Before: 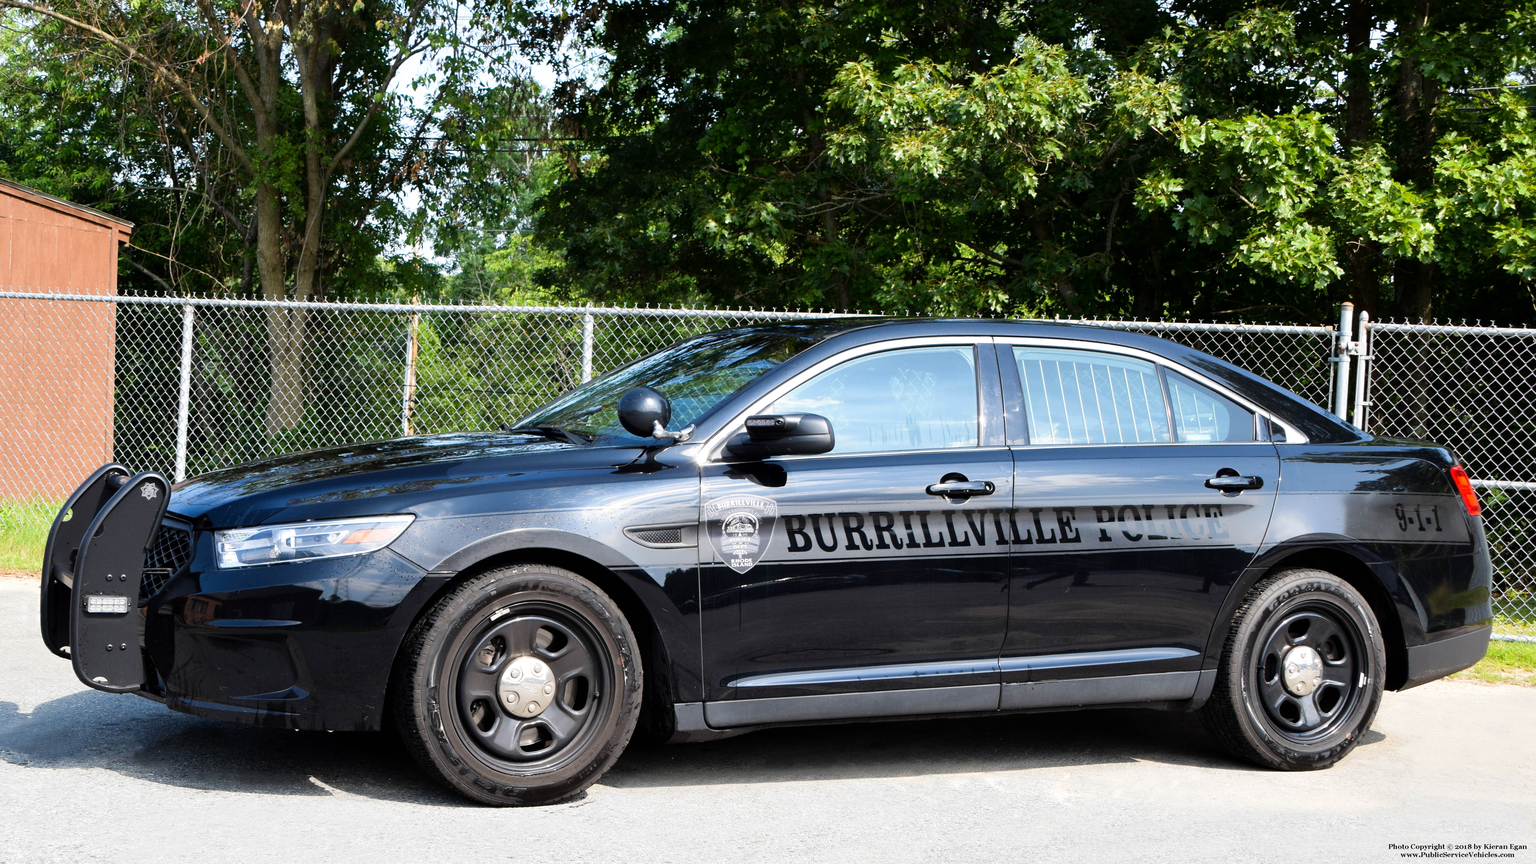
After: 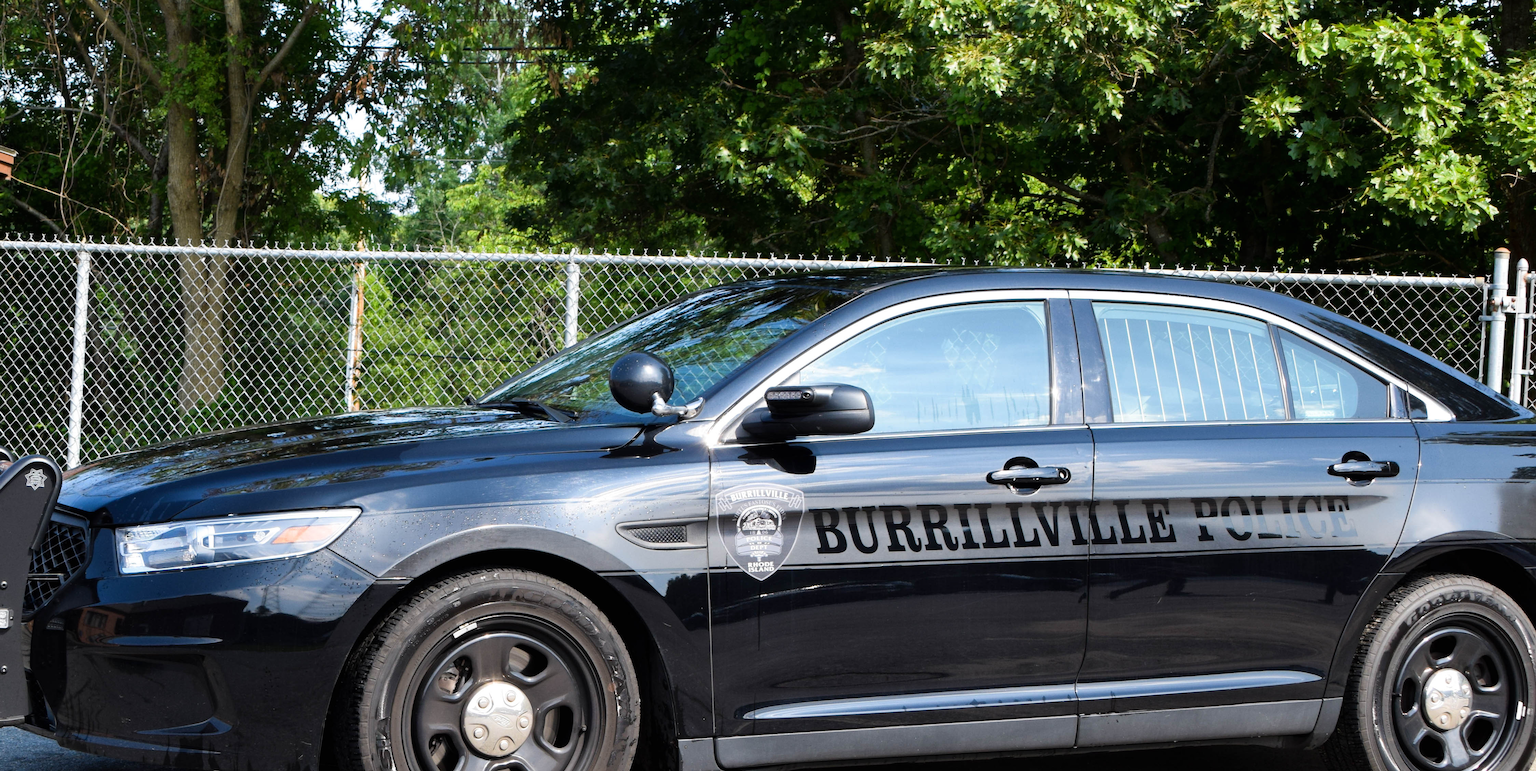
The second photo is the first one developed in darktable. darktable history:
exposure: black level correction 0, exposure 0 EV, compensate highlight preservation false
crop: left 7.851%, top 11.581%, right 10.444%, bottom 15.407%
